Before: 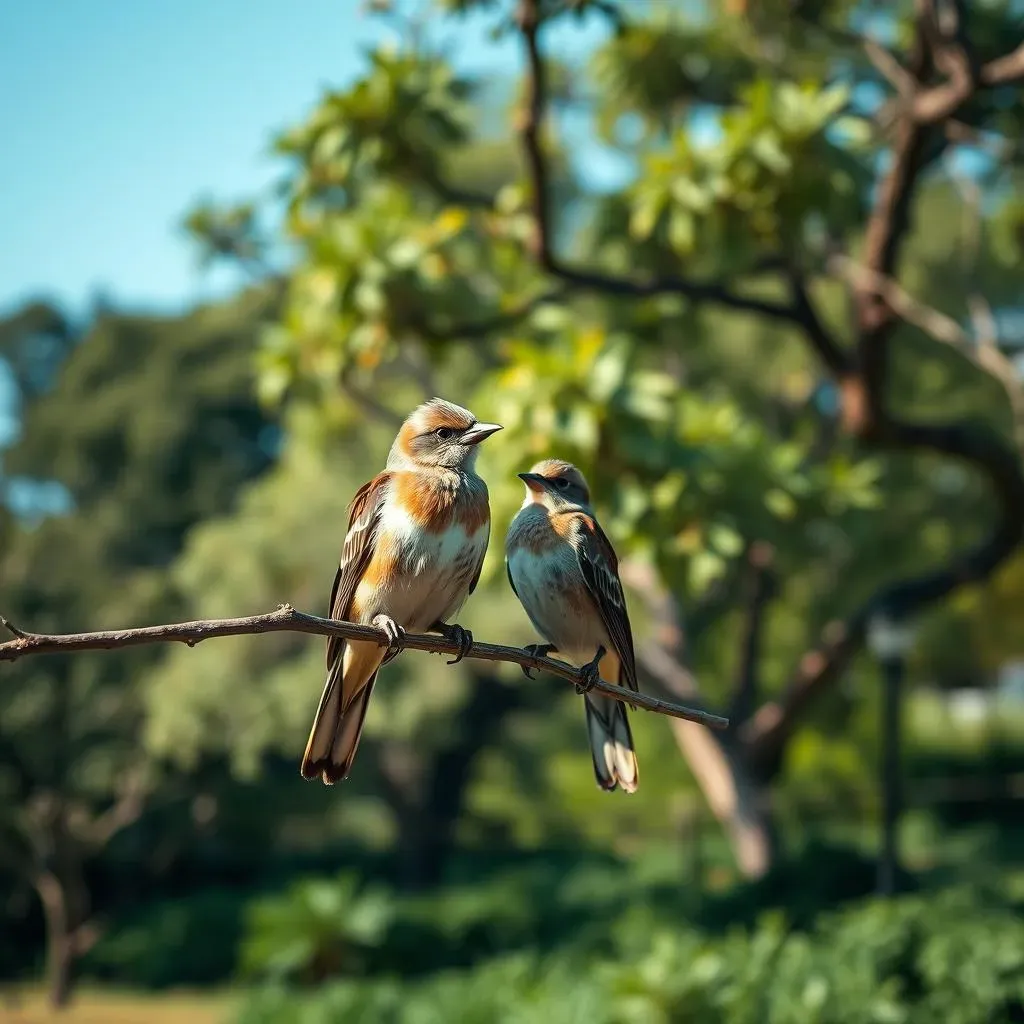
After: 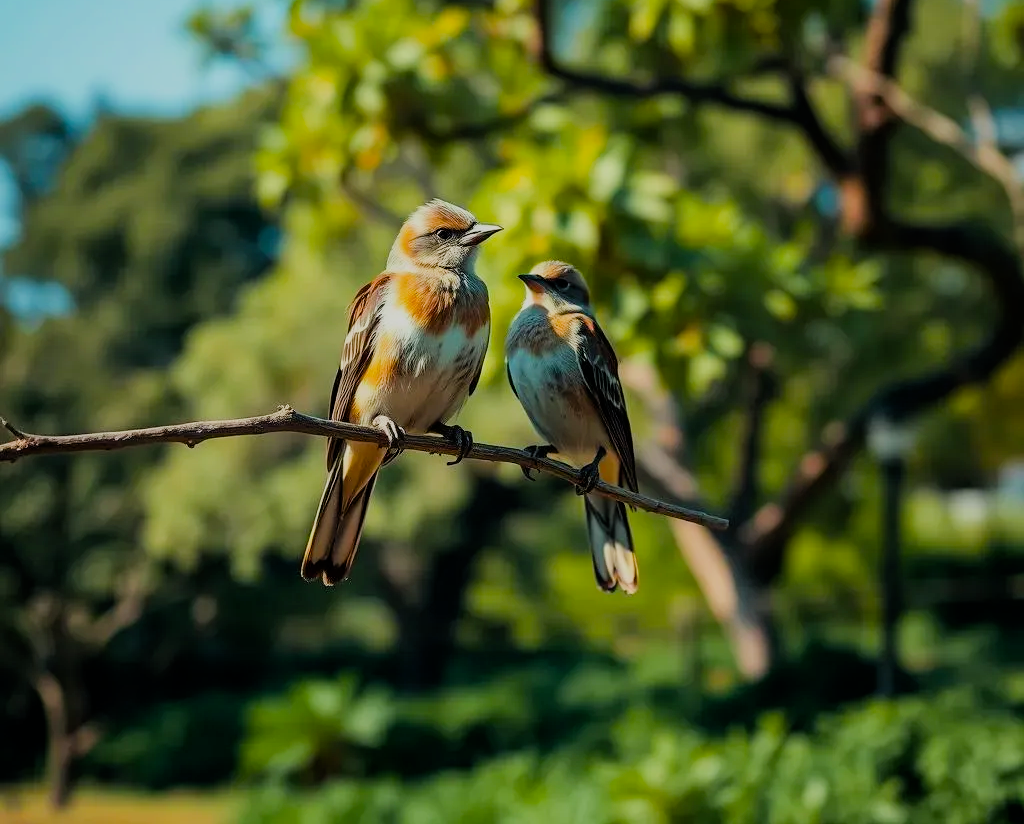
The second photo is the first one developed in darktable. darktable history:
crop and rotate: top 19.44%
color balance rgb: perceptual saturation grading › global saturation 19.373%, global vibrance 20%
filmic rgb: black relative exposure -7.41 EV, white relative exposure 4.87 EV, threshold 2.95 EV, hardness 3.4, enable highlight reconstruction true
